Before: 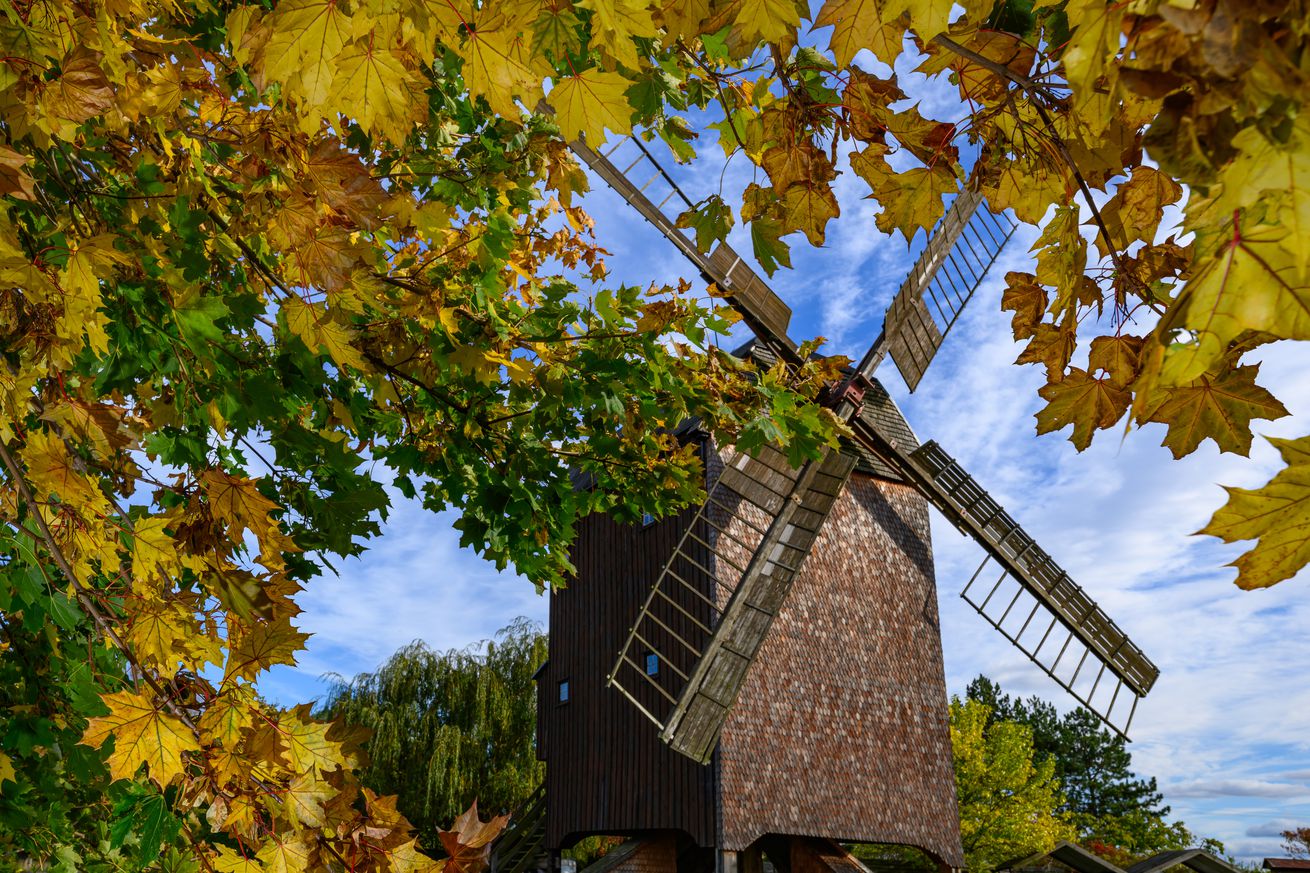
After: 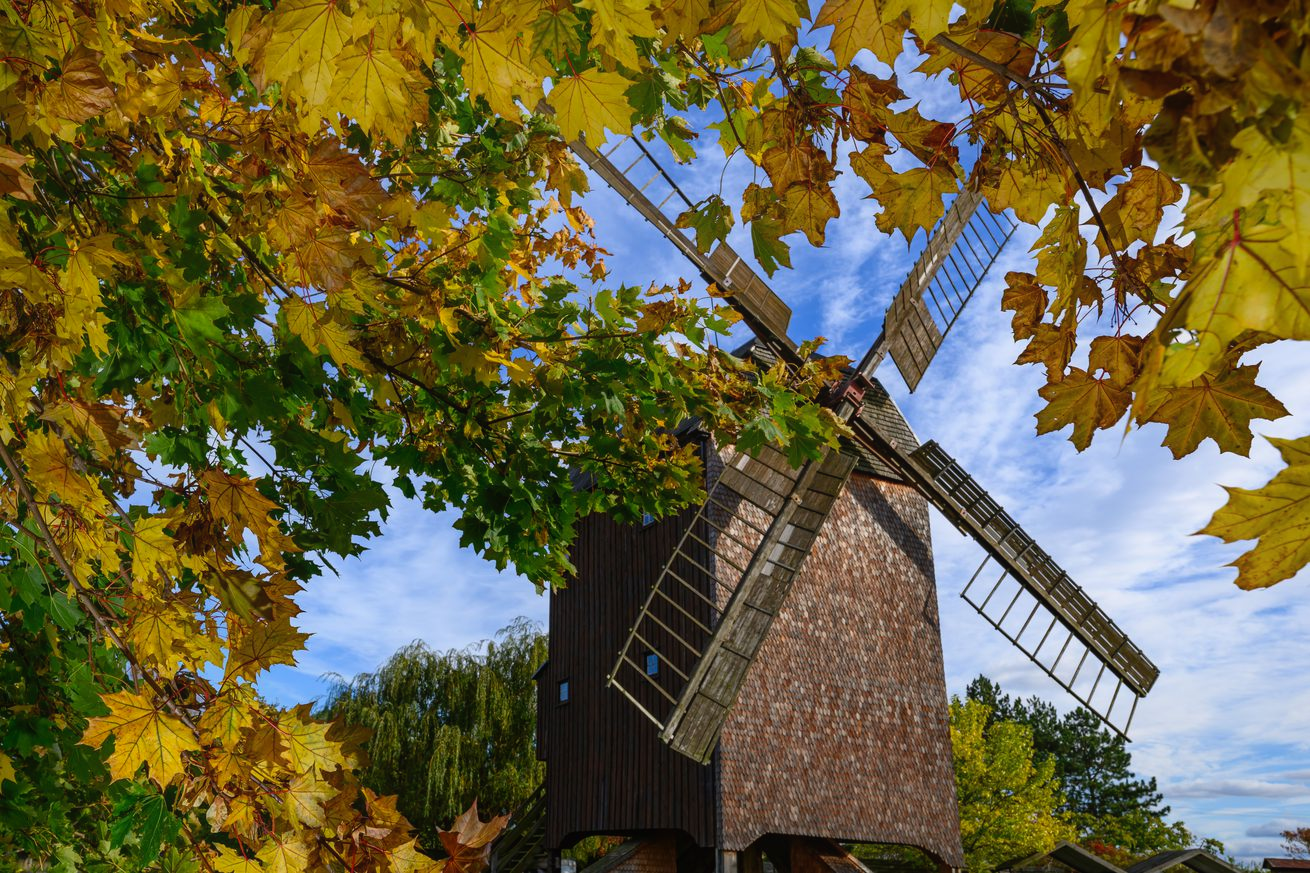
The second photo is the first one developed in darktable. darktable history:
contrast equalizer: y [[0.6 ×6], [0.55 ×6], [0 ×6], [0 ×6], [0 ×6]], mix -0.186
